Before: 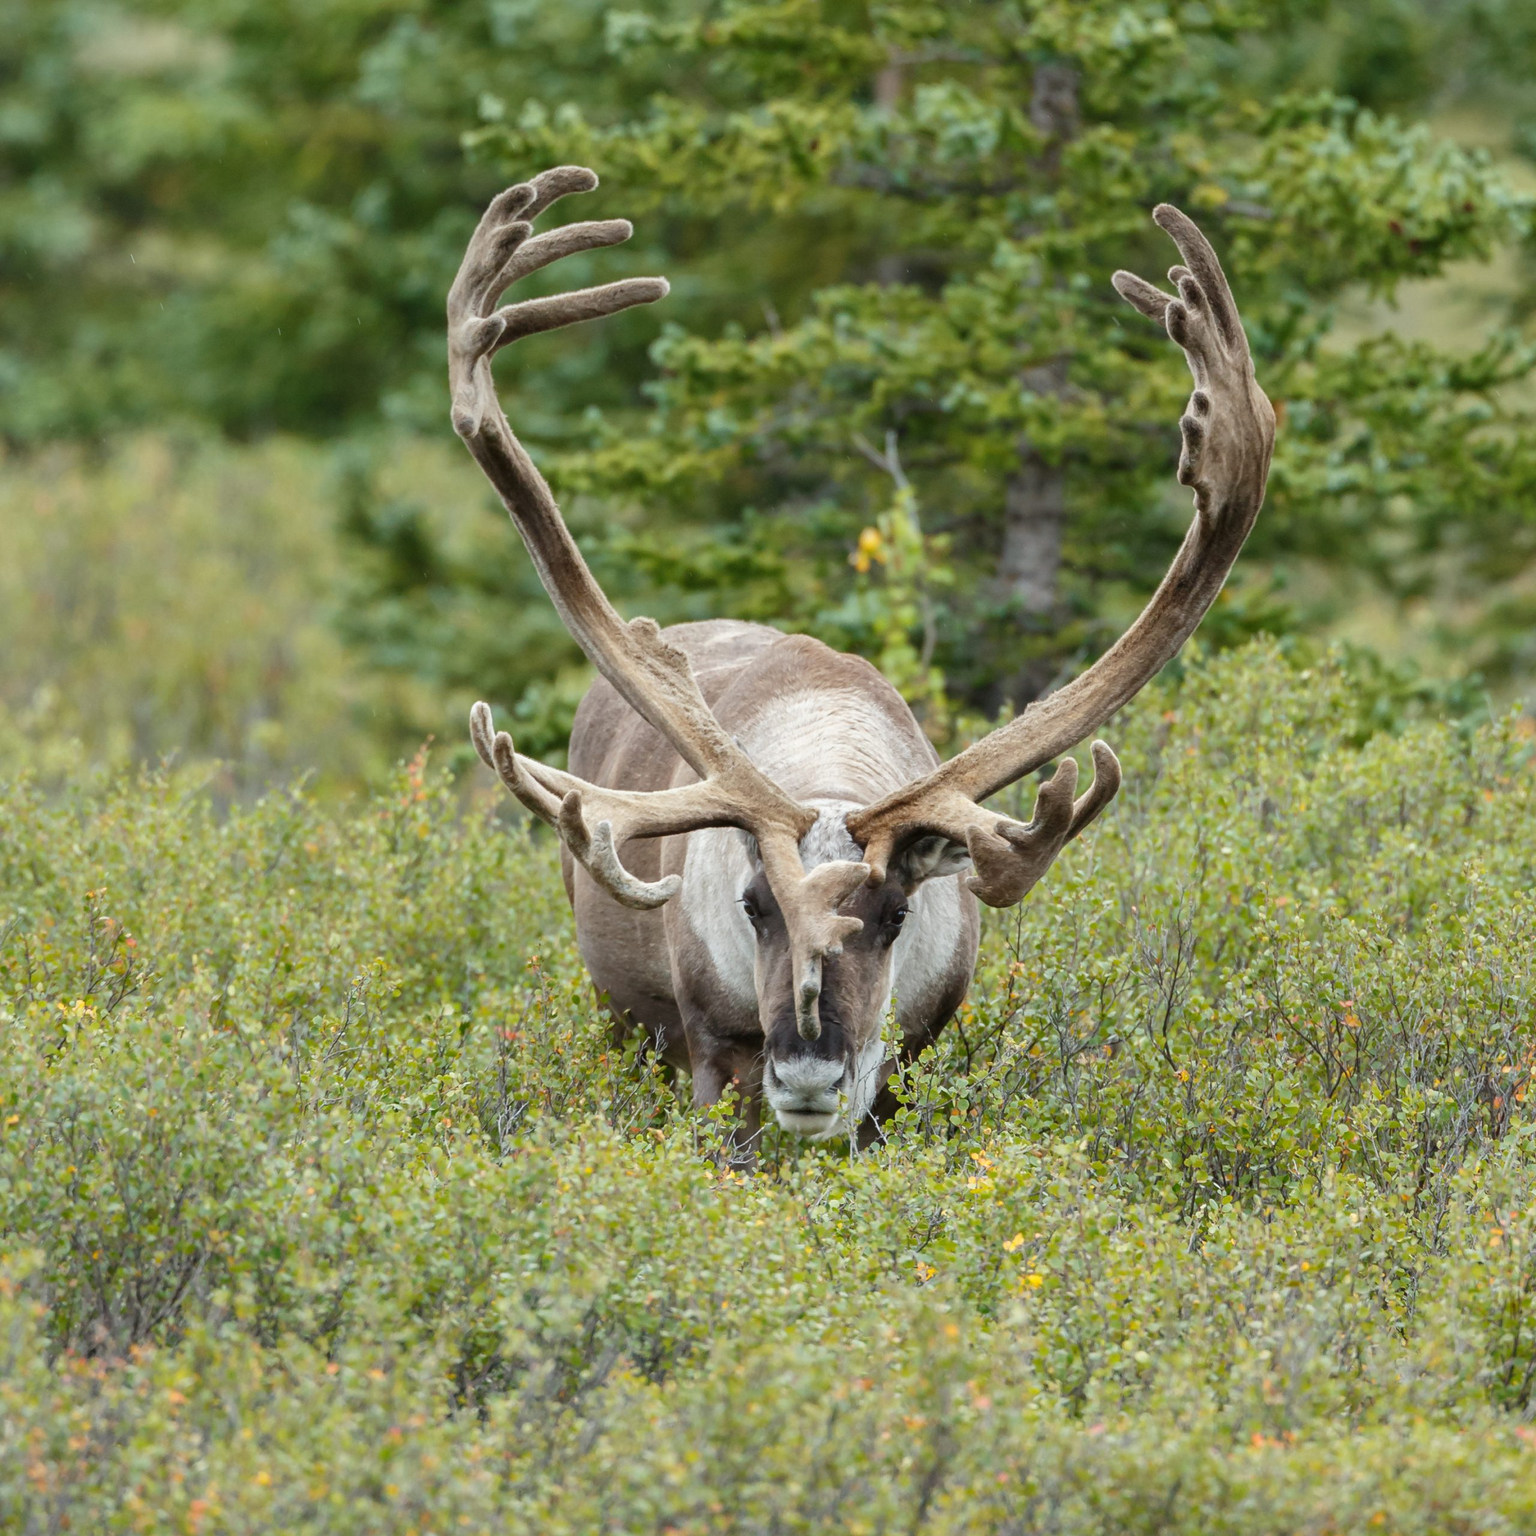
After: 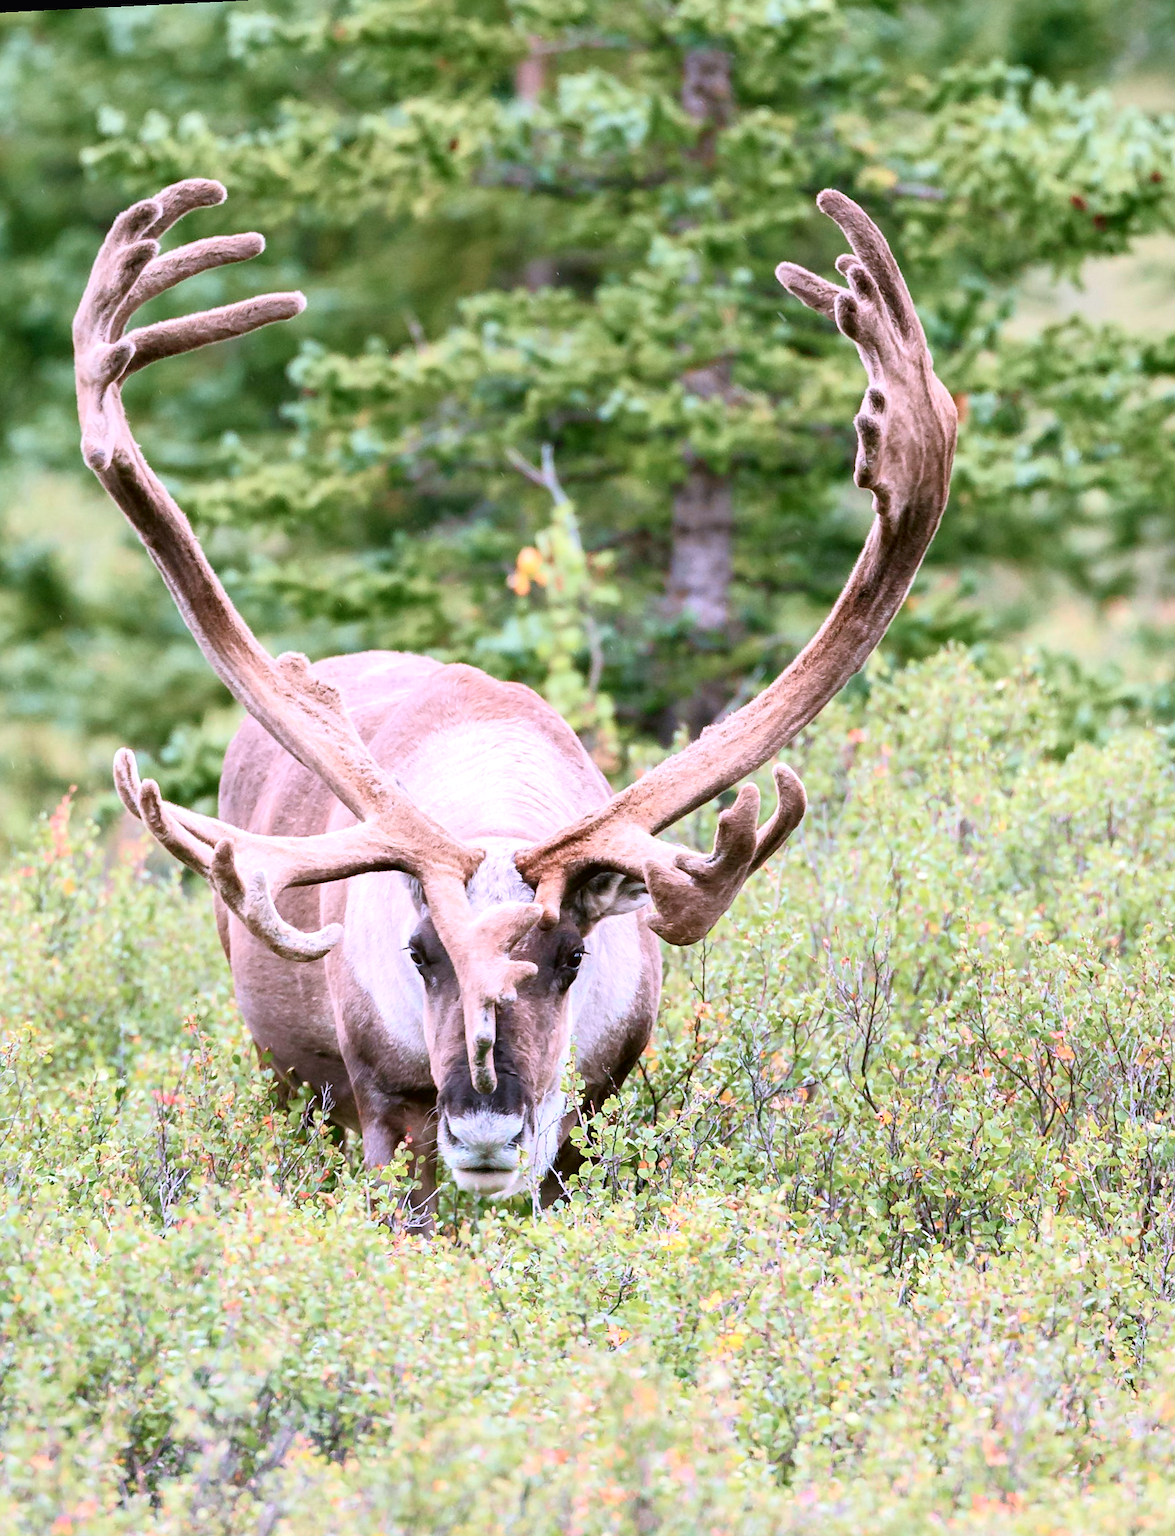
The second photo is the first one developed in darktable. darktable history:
tone equalizer: on, module defaults
crop and rotate: left 24.034%, top 2.838%, right 6.406%, bottom 6.299%
sharpen: radius 1
tone curve: curves: ch0 [(0, 0.013) (0.054, 0.018) (0.205, 0.191) (0.289, 0.292) (0.39, 0.424) (0.493, 0.551) (0.647, 0.752) (0.796, 0.887) (1, 0.998)]; ch1 [(0, 0) (0.371, 0.339) (0.477, 0.452) (0.494, 0.495) (0.501, 0.501) (0.51, 0.516) (0.54, 0.557) (0.572, 0.605) (0.66, 0.701) (0.783, 0.804) (1, 1)]; ch2 [(0, 0) (0.32, 0.281) (0.403, 0.399) (0.441, 0.428) (0.47, 0.469) (0.498, 0.496) (0.524, 0.543) (0.551, 0.579) (0.633, 0.665) (0.7, 0.711) (1, 1)], color space Lab, independent channels, preserve colors none
exposure: black level correction 0.001, exposure 0.5 EV, compensate exposure bias true, compensate highlight preservation false
rotate and perspective: rotation -2.22°, lens shift (horizontal) -0.022, automatic cropping off
color correction: highlights a* 15.03, highlights b* -25.07
